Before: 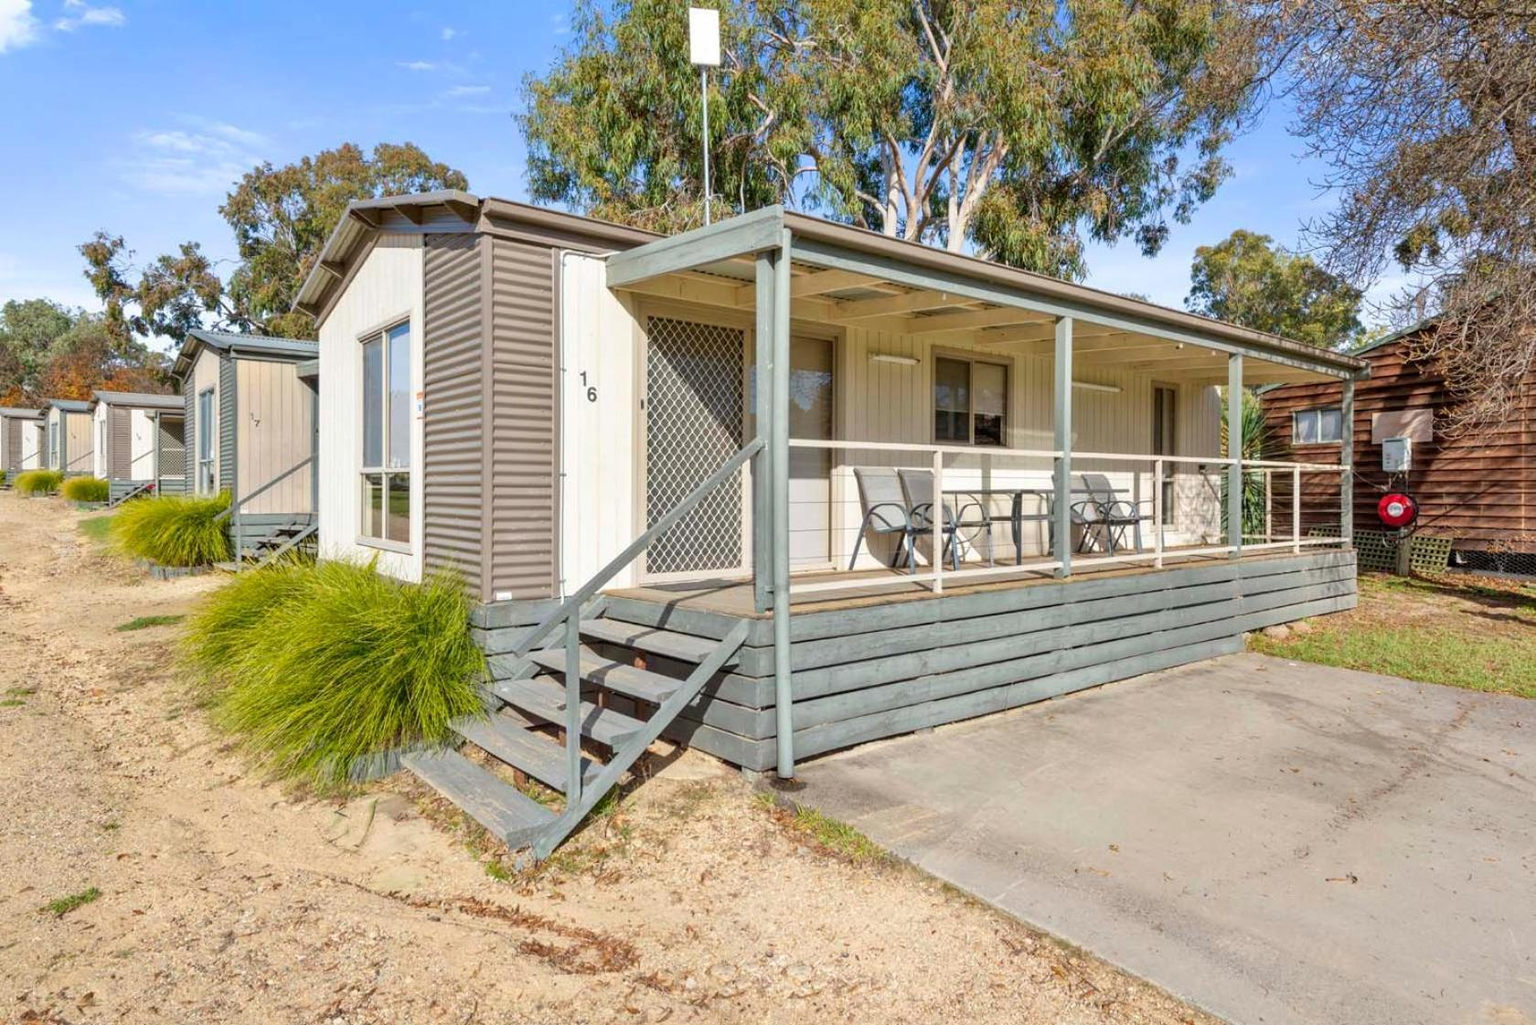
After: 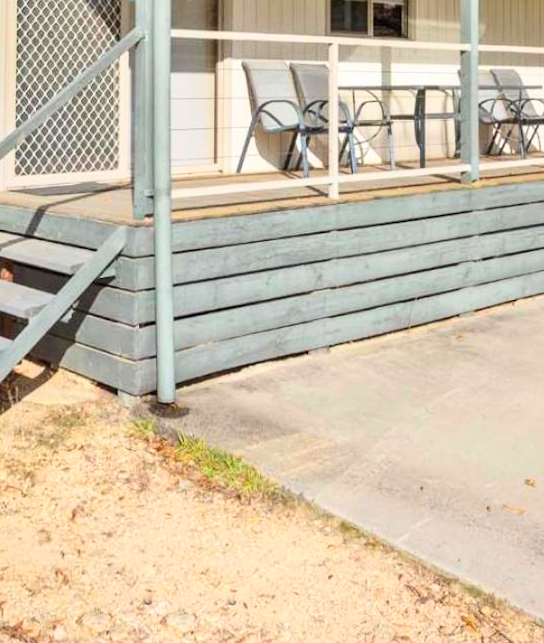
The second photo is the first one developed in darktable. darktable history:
crop: left 40.878%, top 39.176%, right 25.993%, bottom 3.081%
rotate and perspective: rotation 0.226°, lens shift (vertical) -0.042, crop left 0.023, crop right 0.982, crop top 0.006, crop bottom 0.994
contrast brightness saturation: contrast 0.2, brightness 0.16, saturation 0.22
